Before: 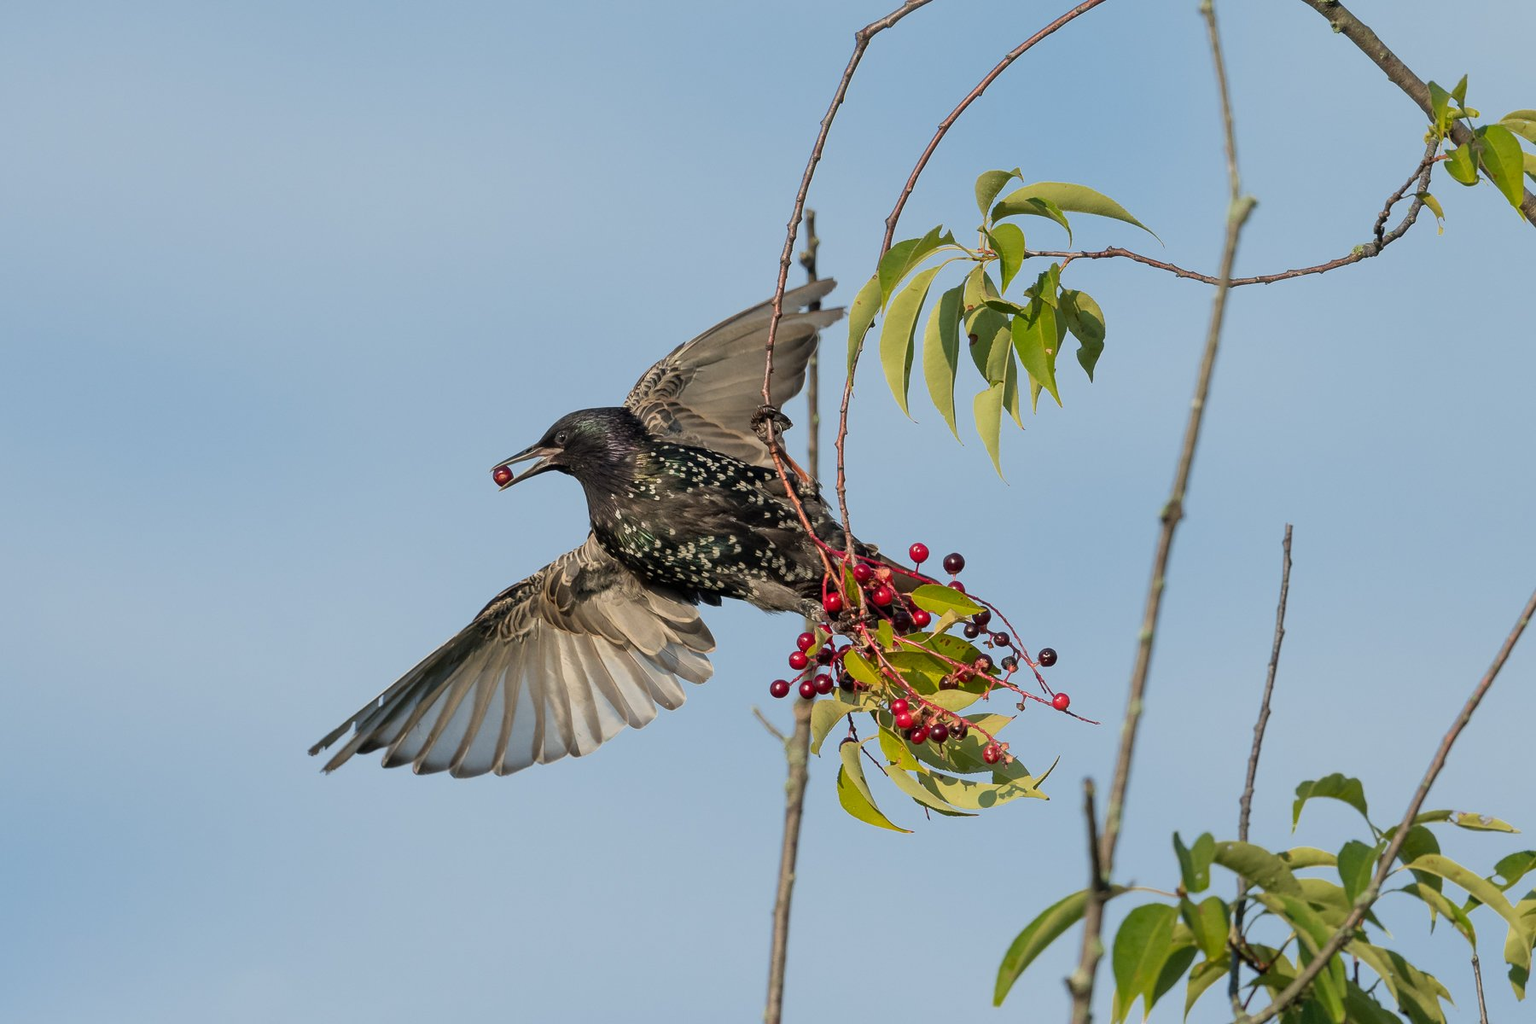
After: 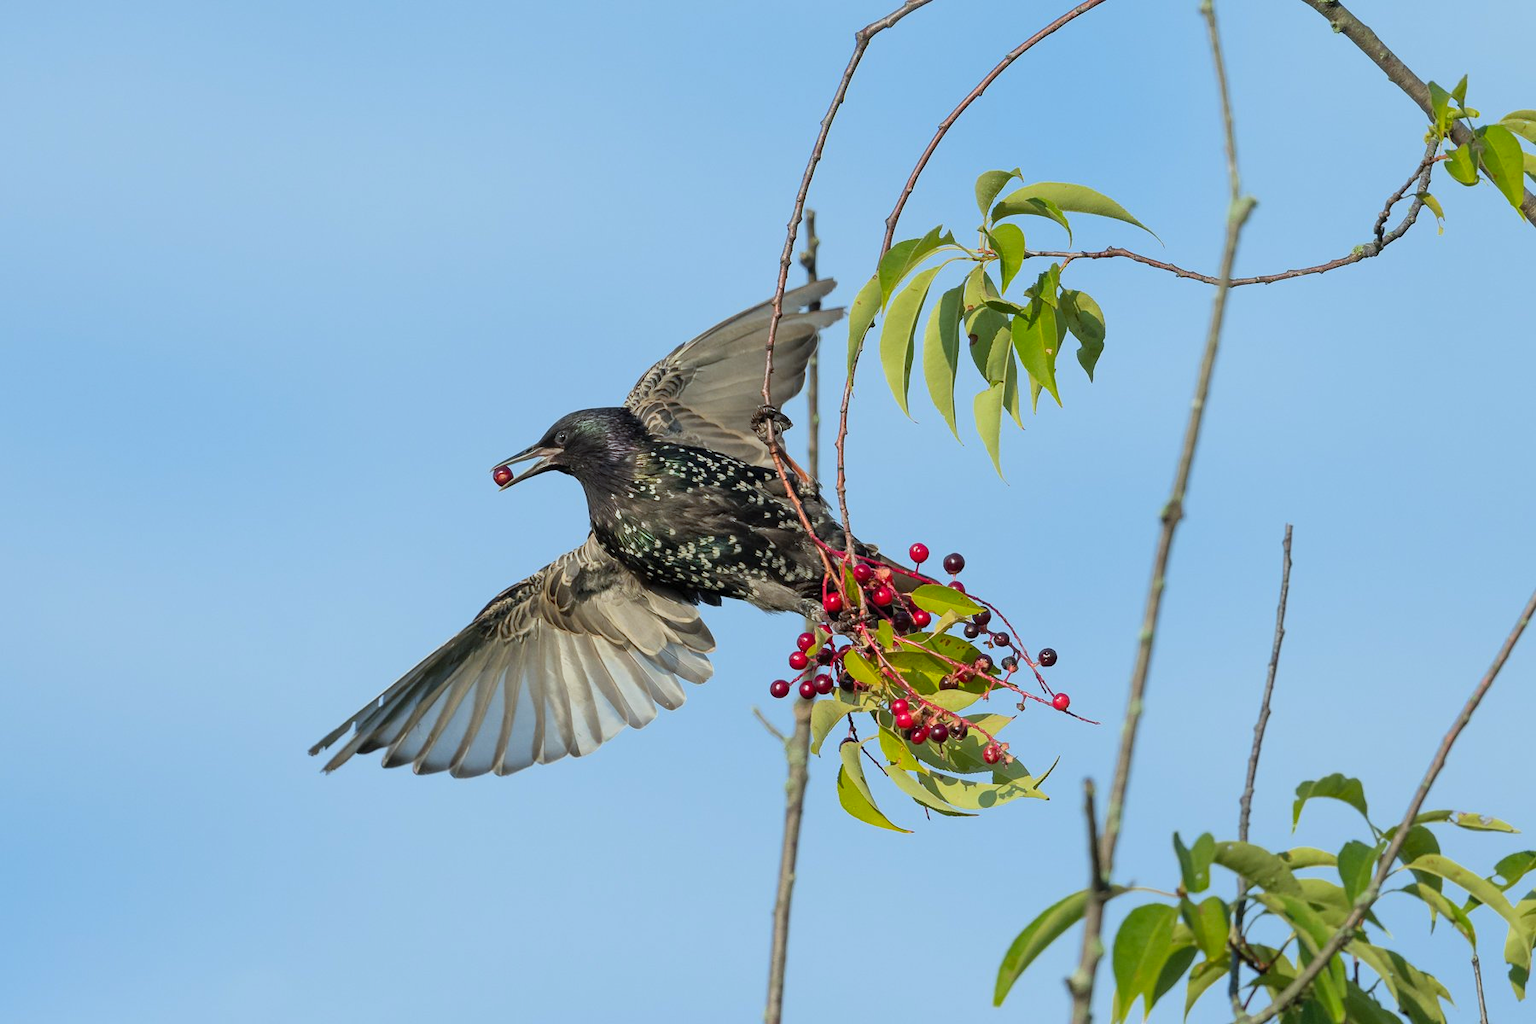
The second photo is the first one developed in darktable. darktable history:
rotate and perspective: automatic cropping original format, crop left 0, crop top 0
white balance: red 0.925, blue 1.046
contrast brightness saturation: contrast 0.07, brightness 0.08, saturation 0.18
